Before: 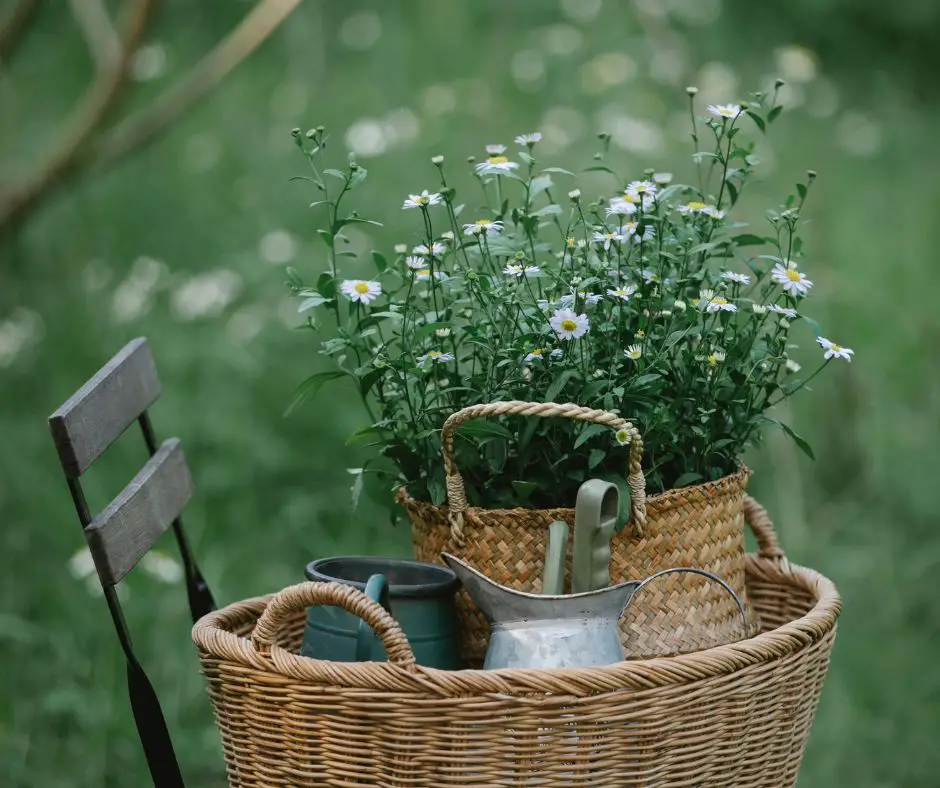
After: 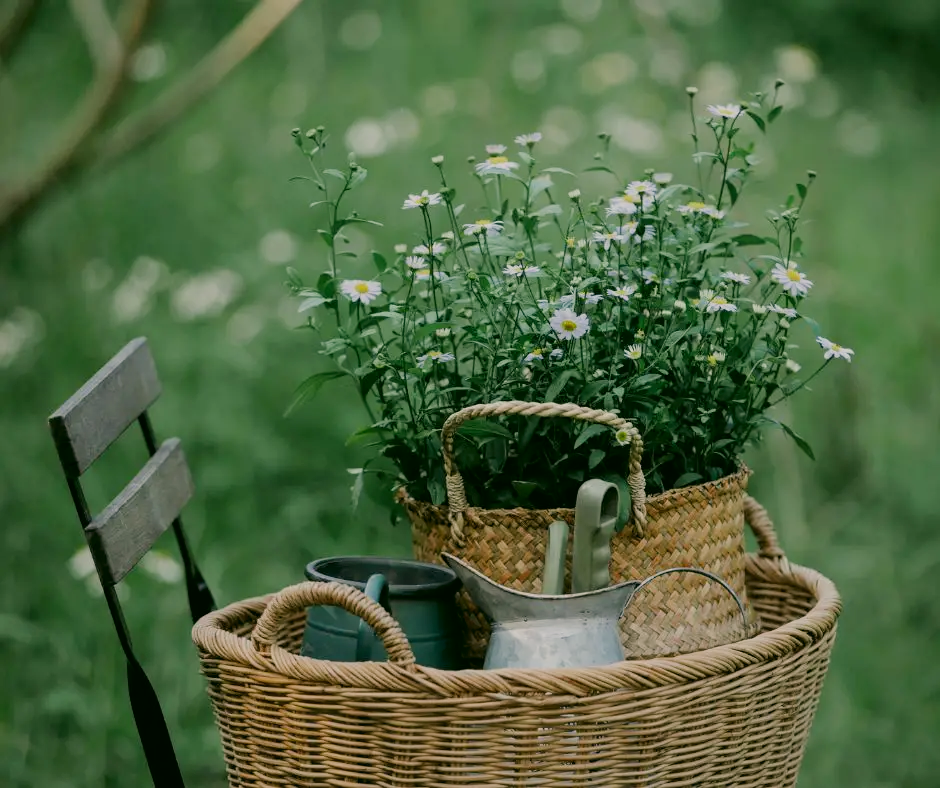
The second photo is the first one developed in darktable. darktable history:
filmic rgb: black relative exposure -7.65 EV, white relative exposure 4.56 EV, hardness 3.61
color correction: highlights a* 4.02, highlights b* 4.98, shadows a* -7.55, shadows b* 4.98
